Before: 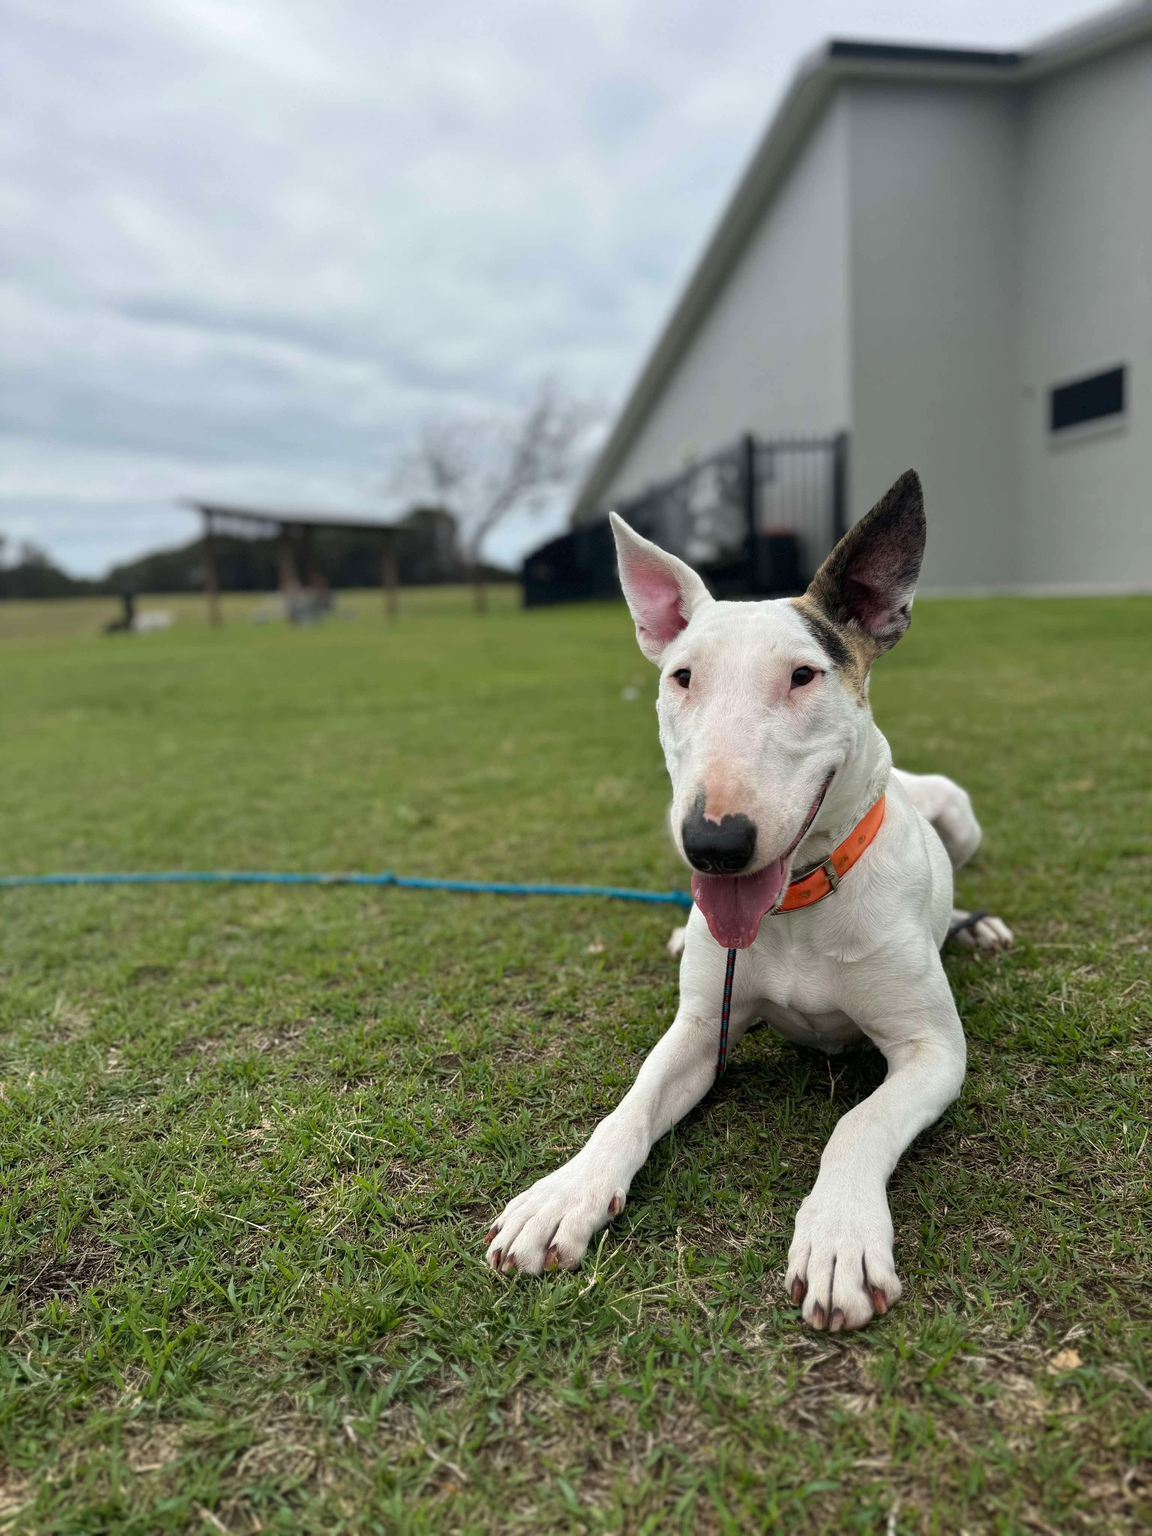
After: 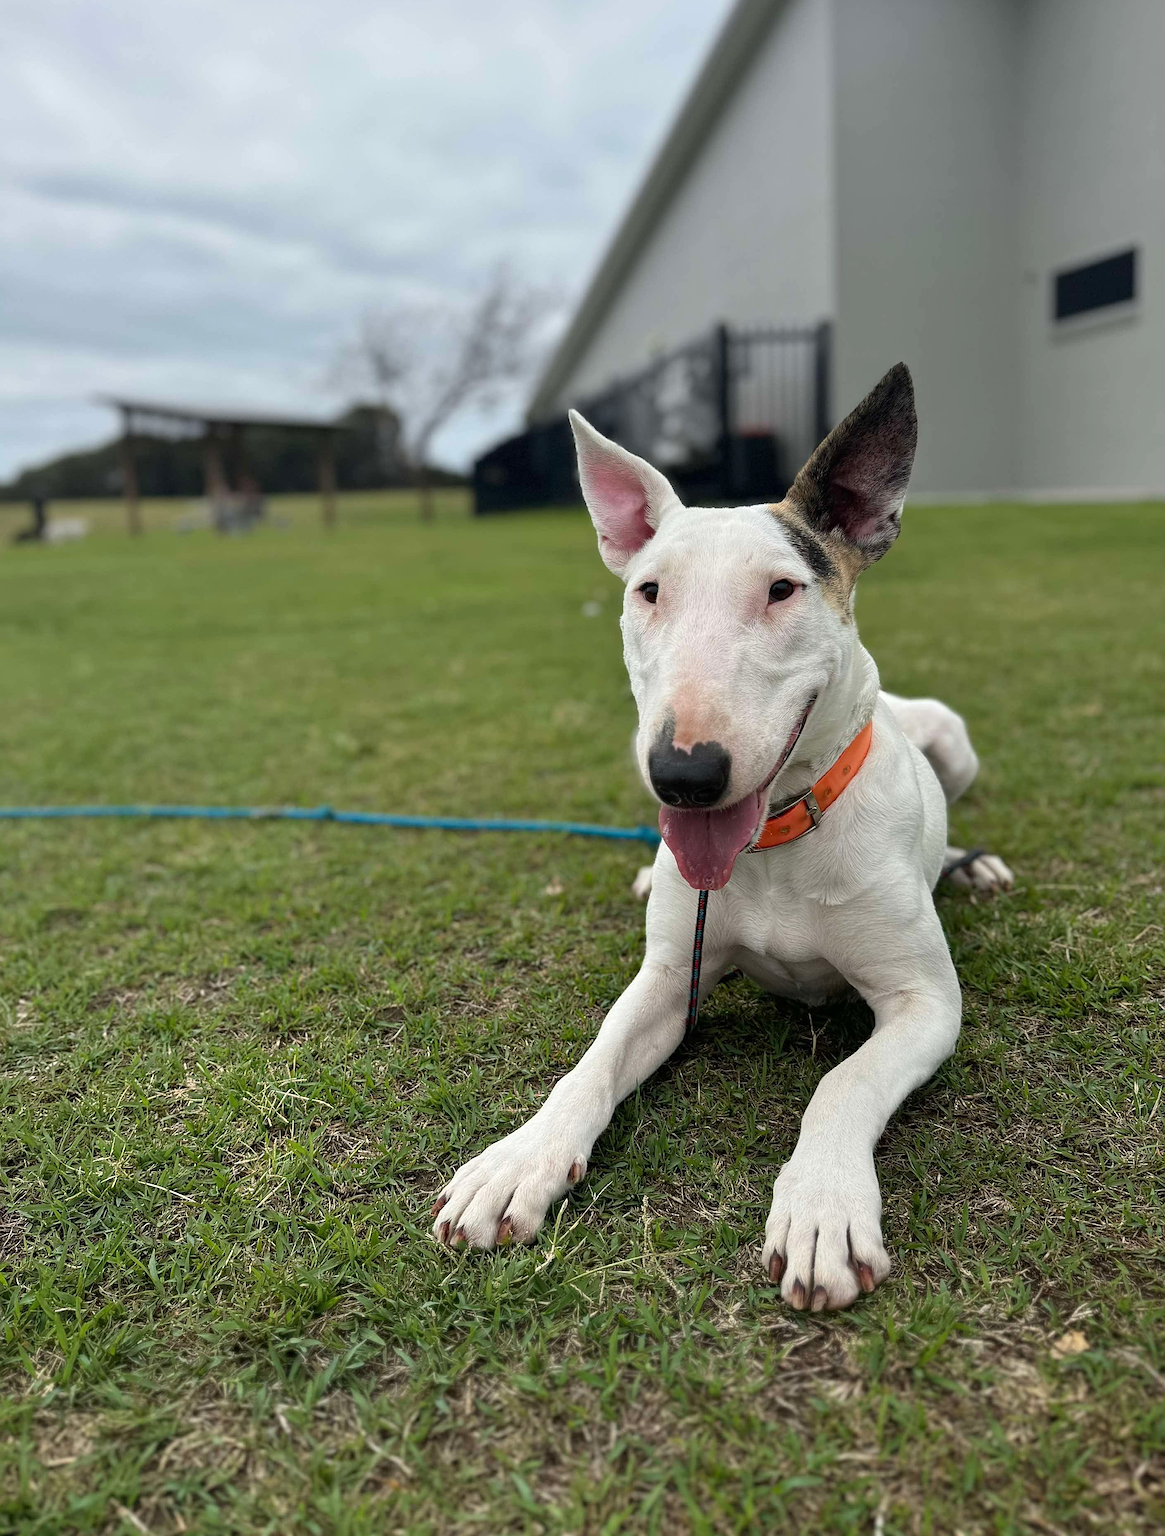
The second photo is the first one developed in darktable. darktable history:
crop and rotate: left 8.092%, top 9.145%
sharpen: radius 1.95
